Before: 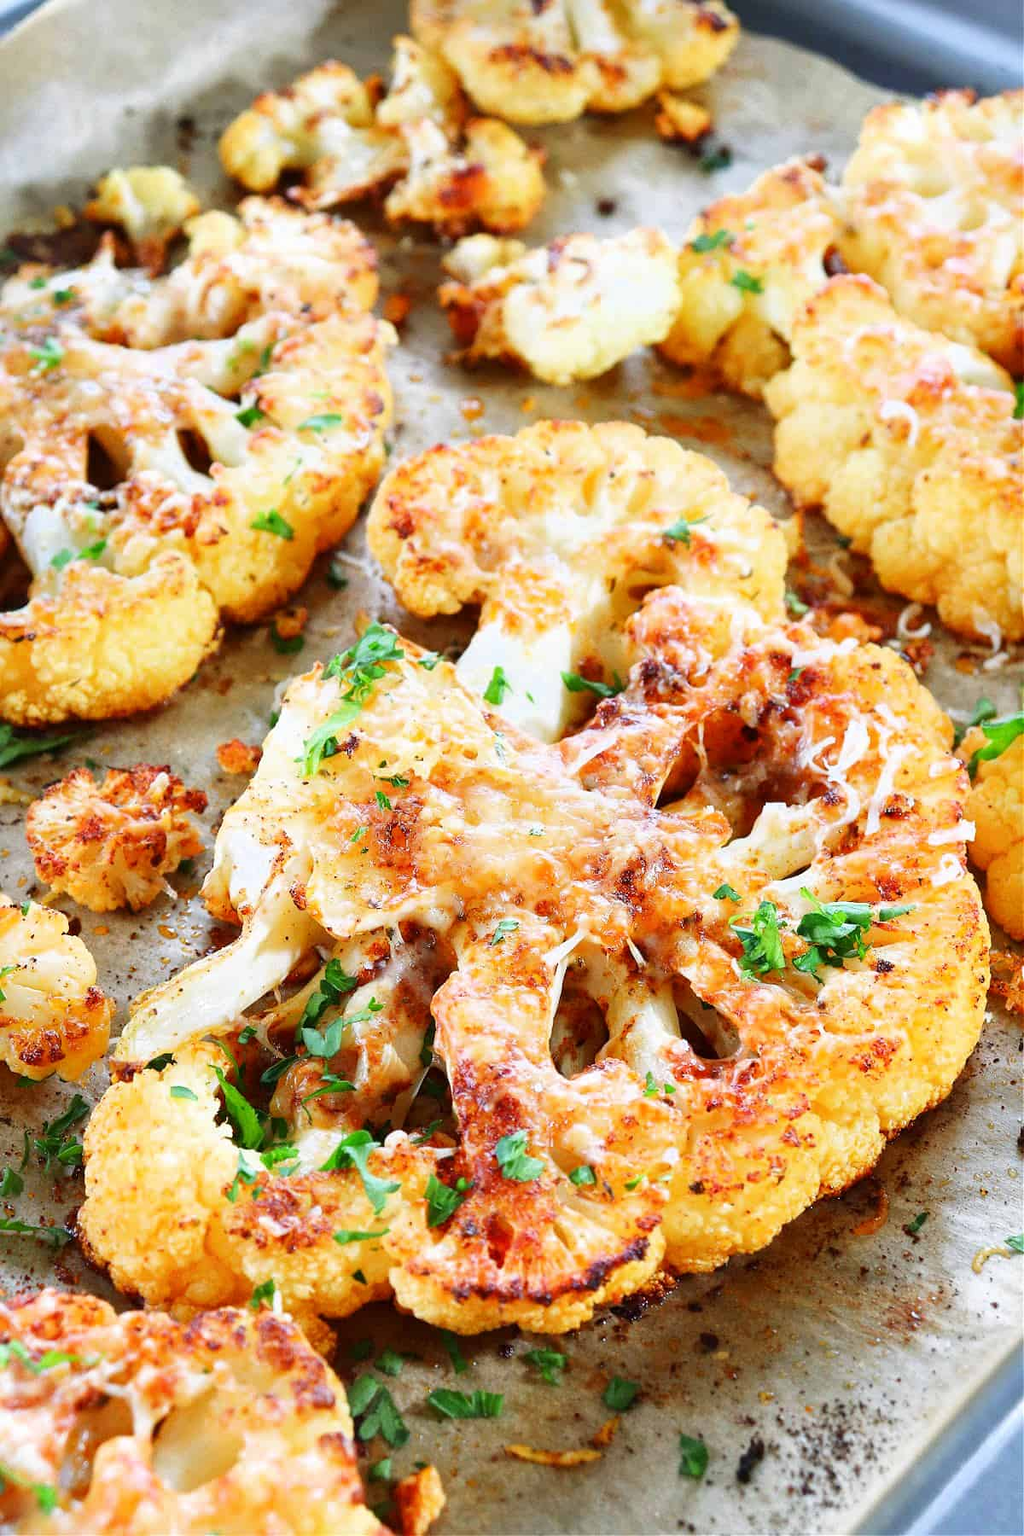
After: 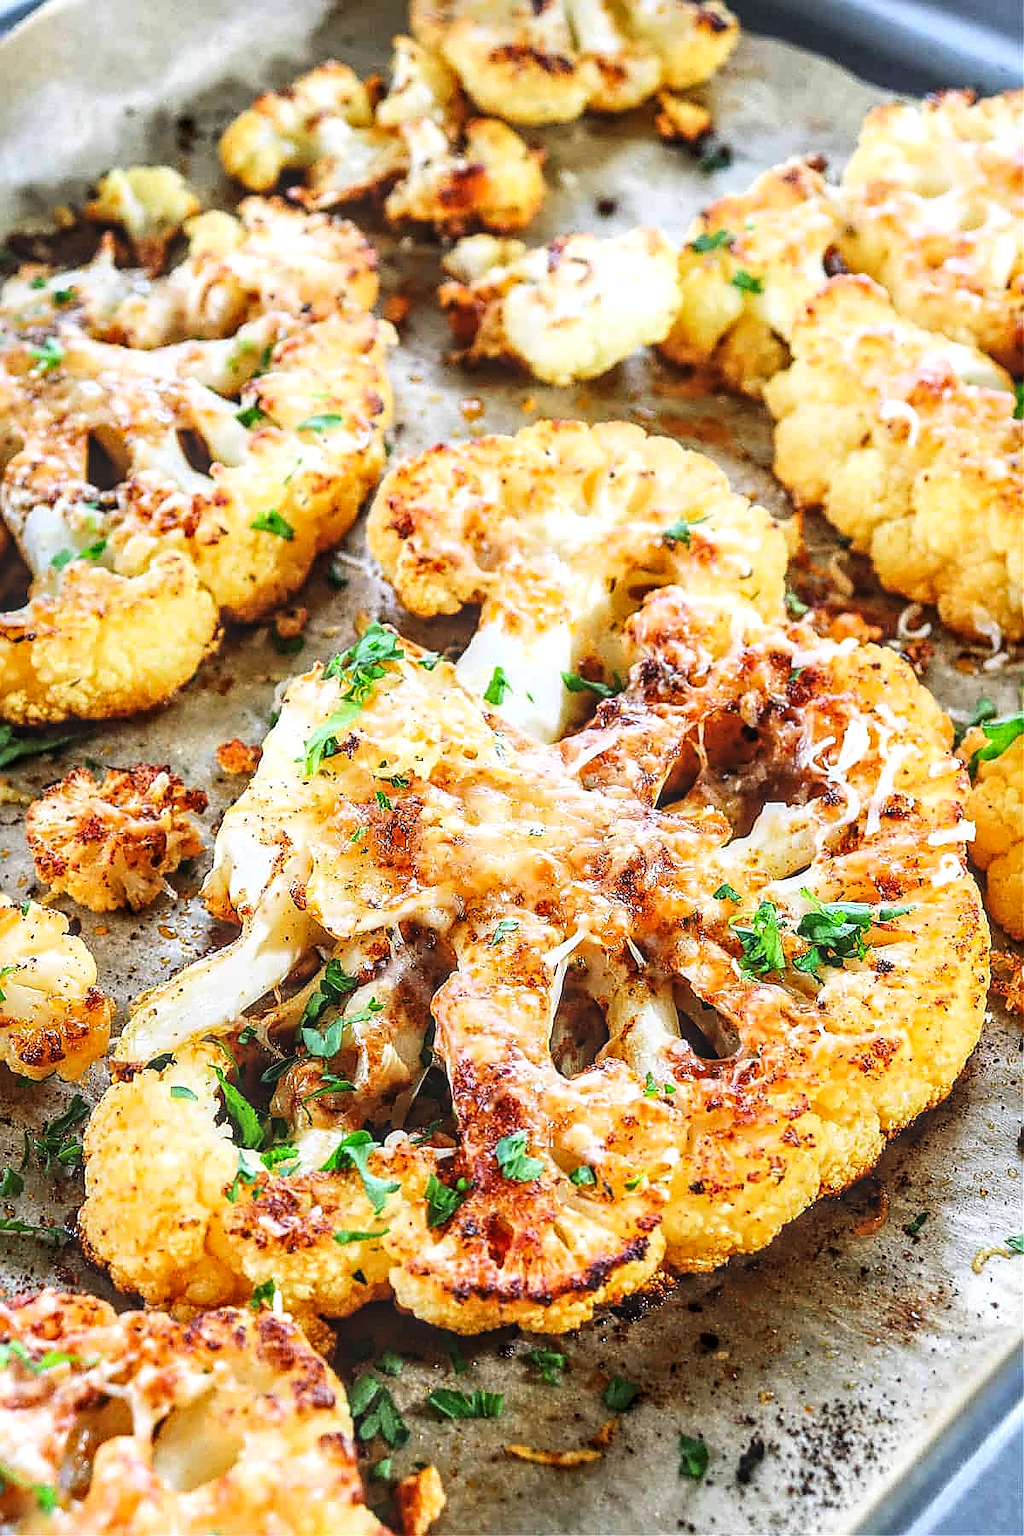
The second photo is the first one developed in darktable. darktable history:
levels: white 99.99%, levels [0.031, 0.5, 0.969]
tone curve: curves: ch0 [(0, 0) (0.003, 0.003) (0.011, 0.012) (0.025, 0.024) (0.044, 0.039) (0.069, 0.052) (0.1, 0.072) (0.136, 0.097) (0.177, 0.128) (0.224, 0.168) (0.277, 0.217) (0.335, 0.276) (0.399, 0.345) (0.468, 0.429) (0.543, 0.524) (0.623, 0.628) (0.709, 0.732) (0.801, 0.829) (0.898, 0.919) (1, 1)], color space Lab, linked channels, preserve colors none
sharpen: radius 1.359, amount 1.247, threshold 0.629
local contrast: highlights 1%, shadows 4%, detail 134%
